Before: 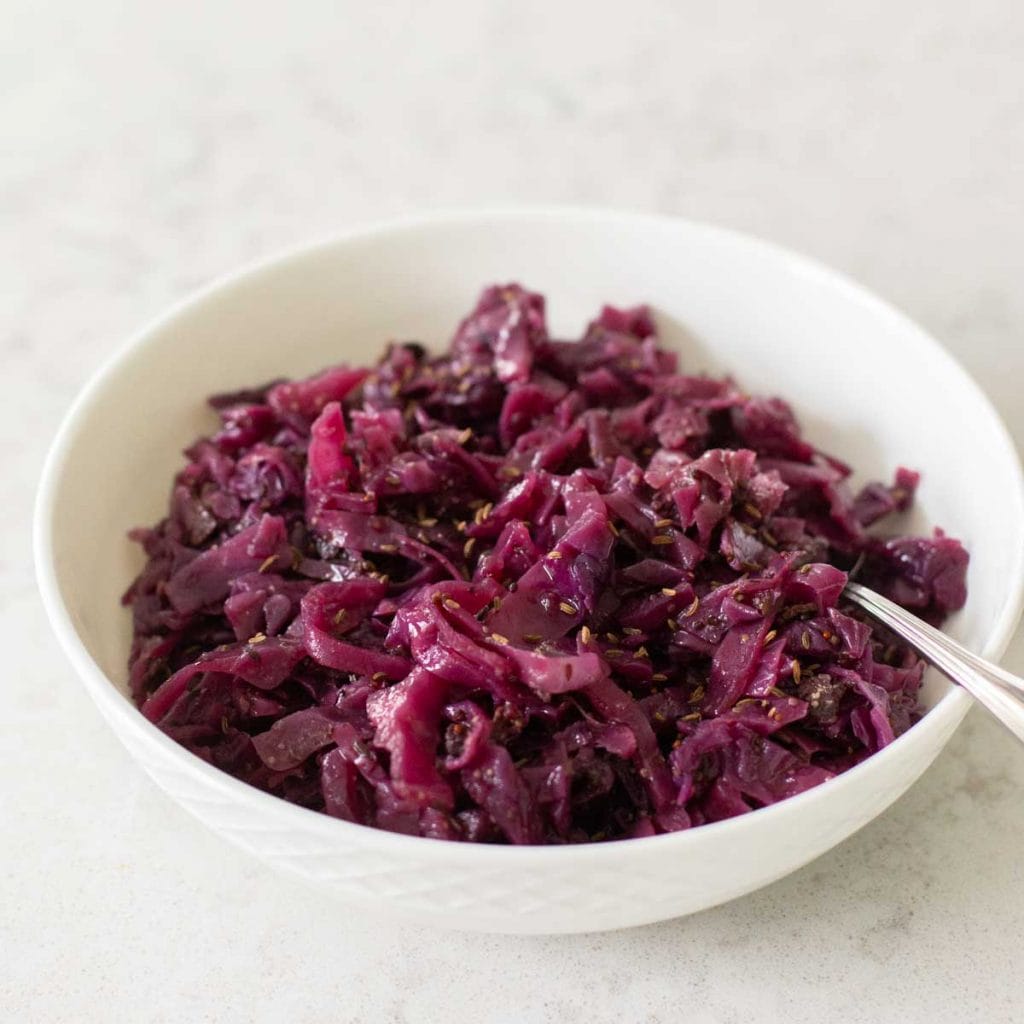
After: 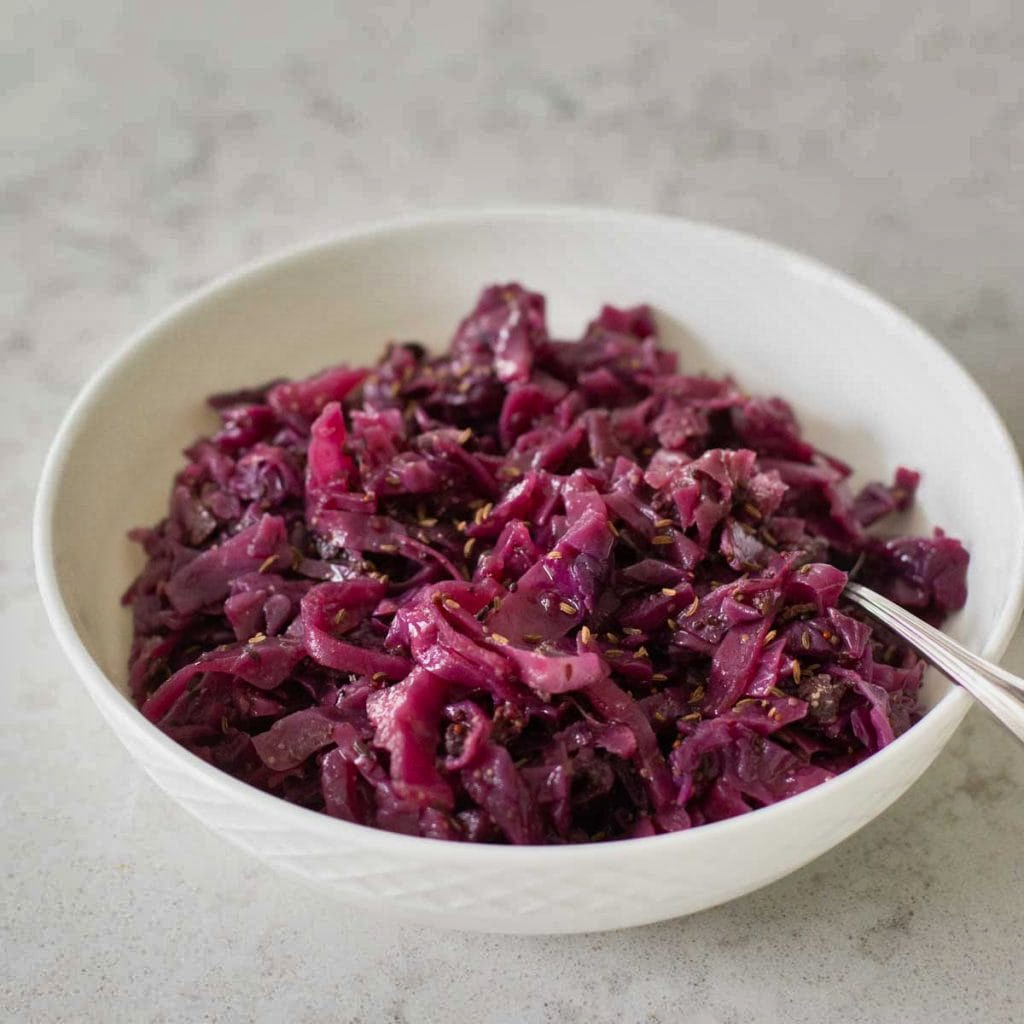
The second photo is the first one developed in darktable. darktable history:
shadows and highlights: white point adjustment -3.66, highlights -63.81, soften with gaussian
